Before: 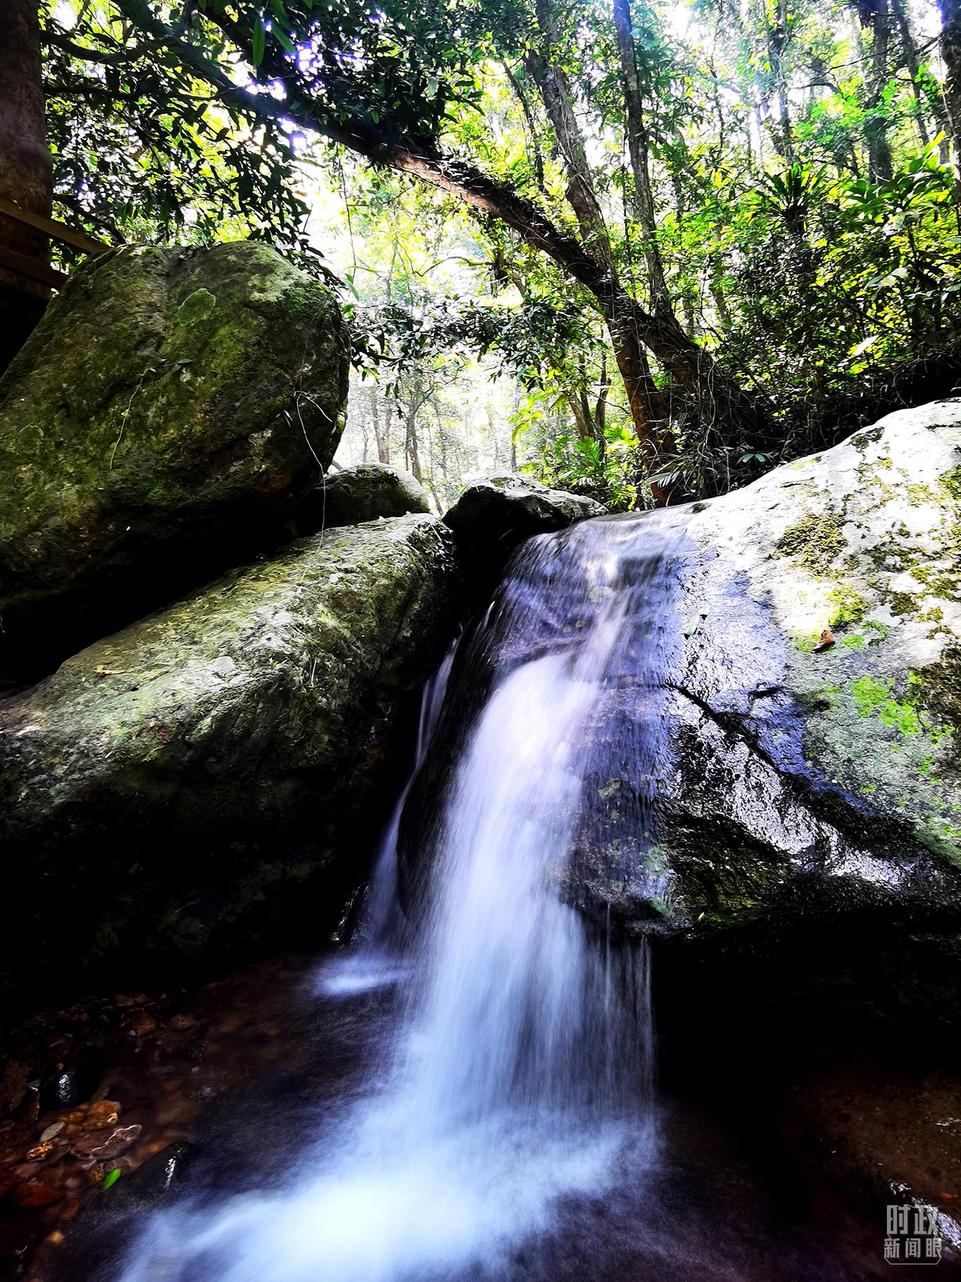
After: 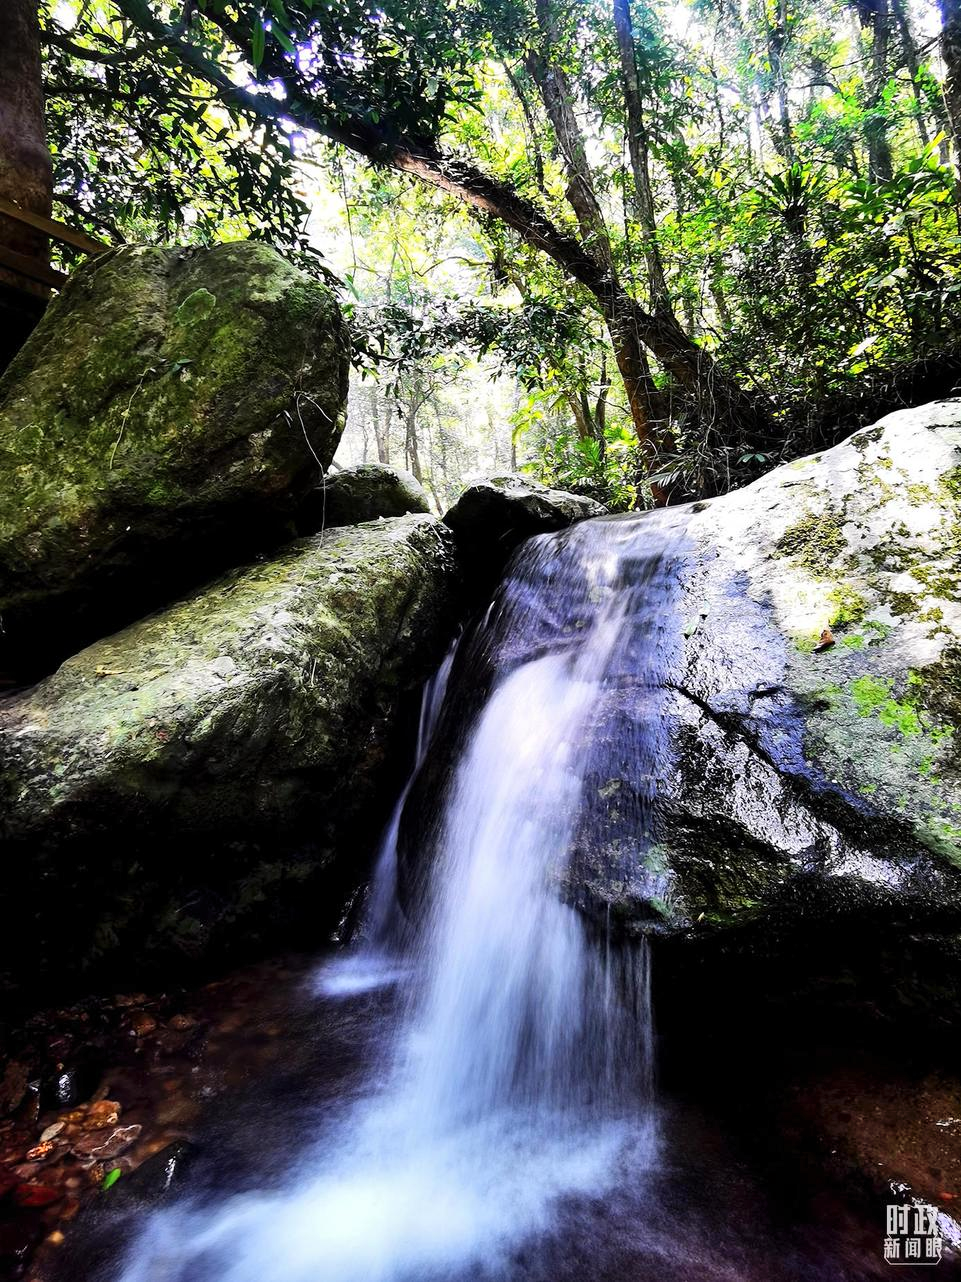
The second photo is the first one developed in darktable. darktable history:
shadows and highlights: radius 106.25, shadows 45.64, highlights -66.72, low approximation 0.01, soften with gaussian
